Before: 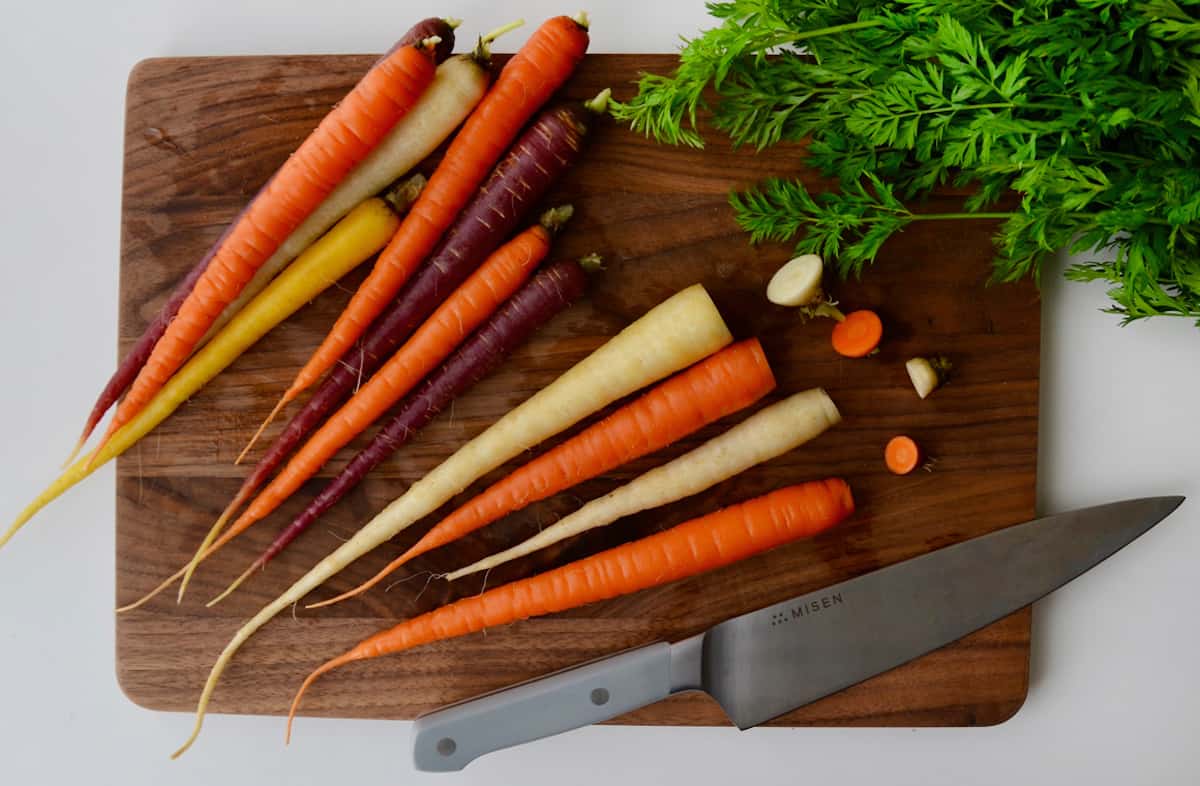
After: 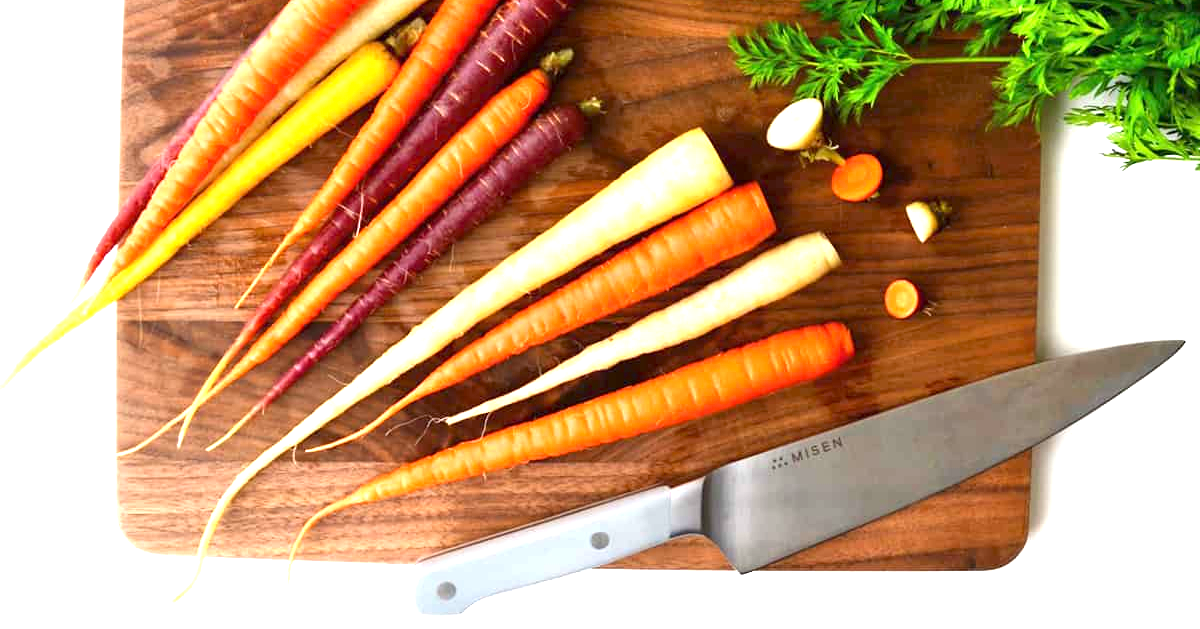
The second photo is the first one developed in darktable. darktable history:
exposure: exposure 1.995 EV, compensate exposure bias true, compensate highlight preservation false
crop and rotate: top 19.852%
